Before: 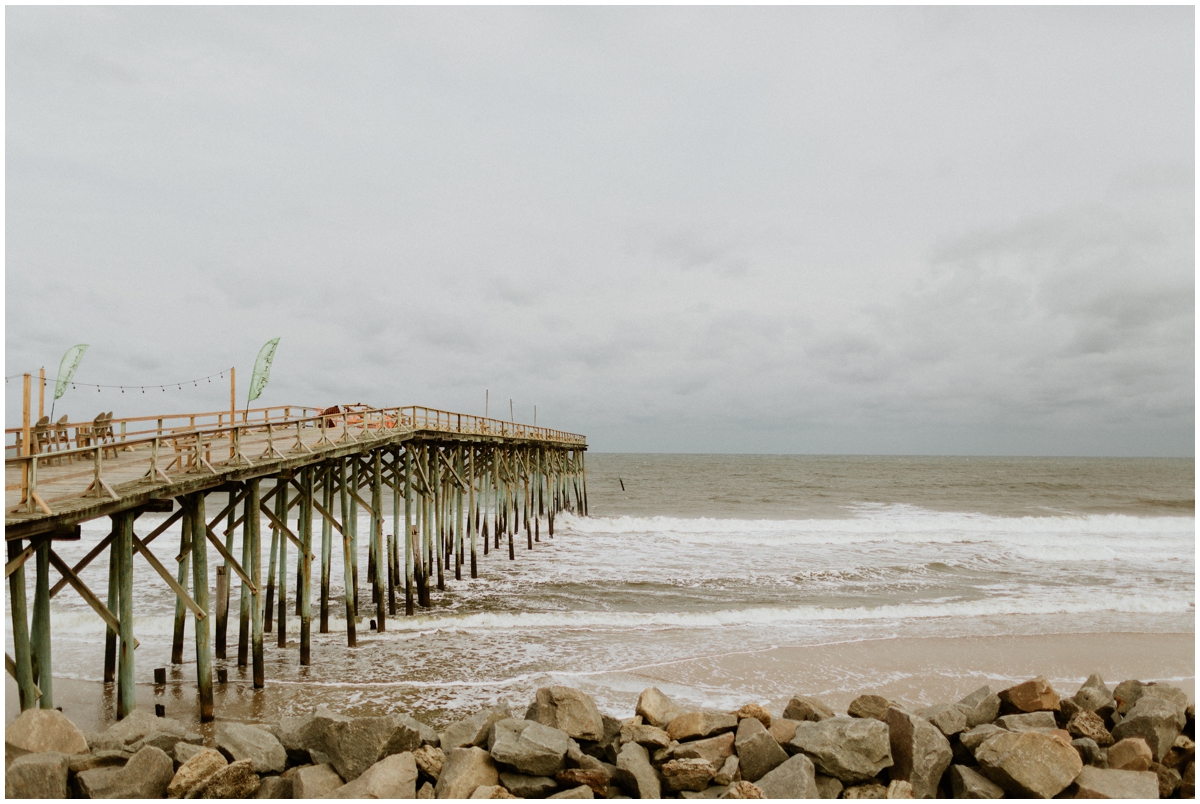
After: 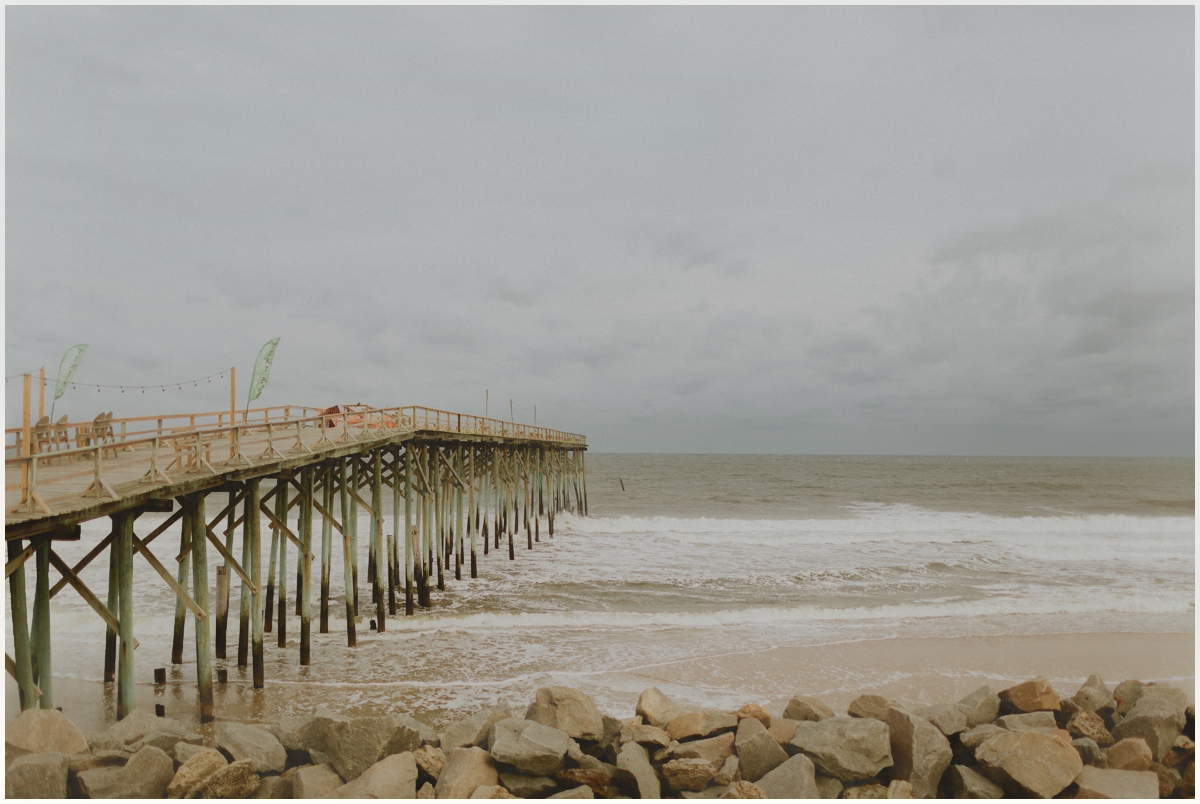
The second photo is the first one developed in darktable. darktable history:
contrast equalizer: octaves 7, y [[0.6 ×6], [0.55 ×6], [0 ×6], [0 ×6], [0 ×6]], mix -1
shadows and highlights: shadows 40, highlights -60
